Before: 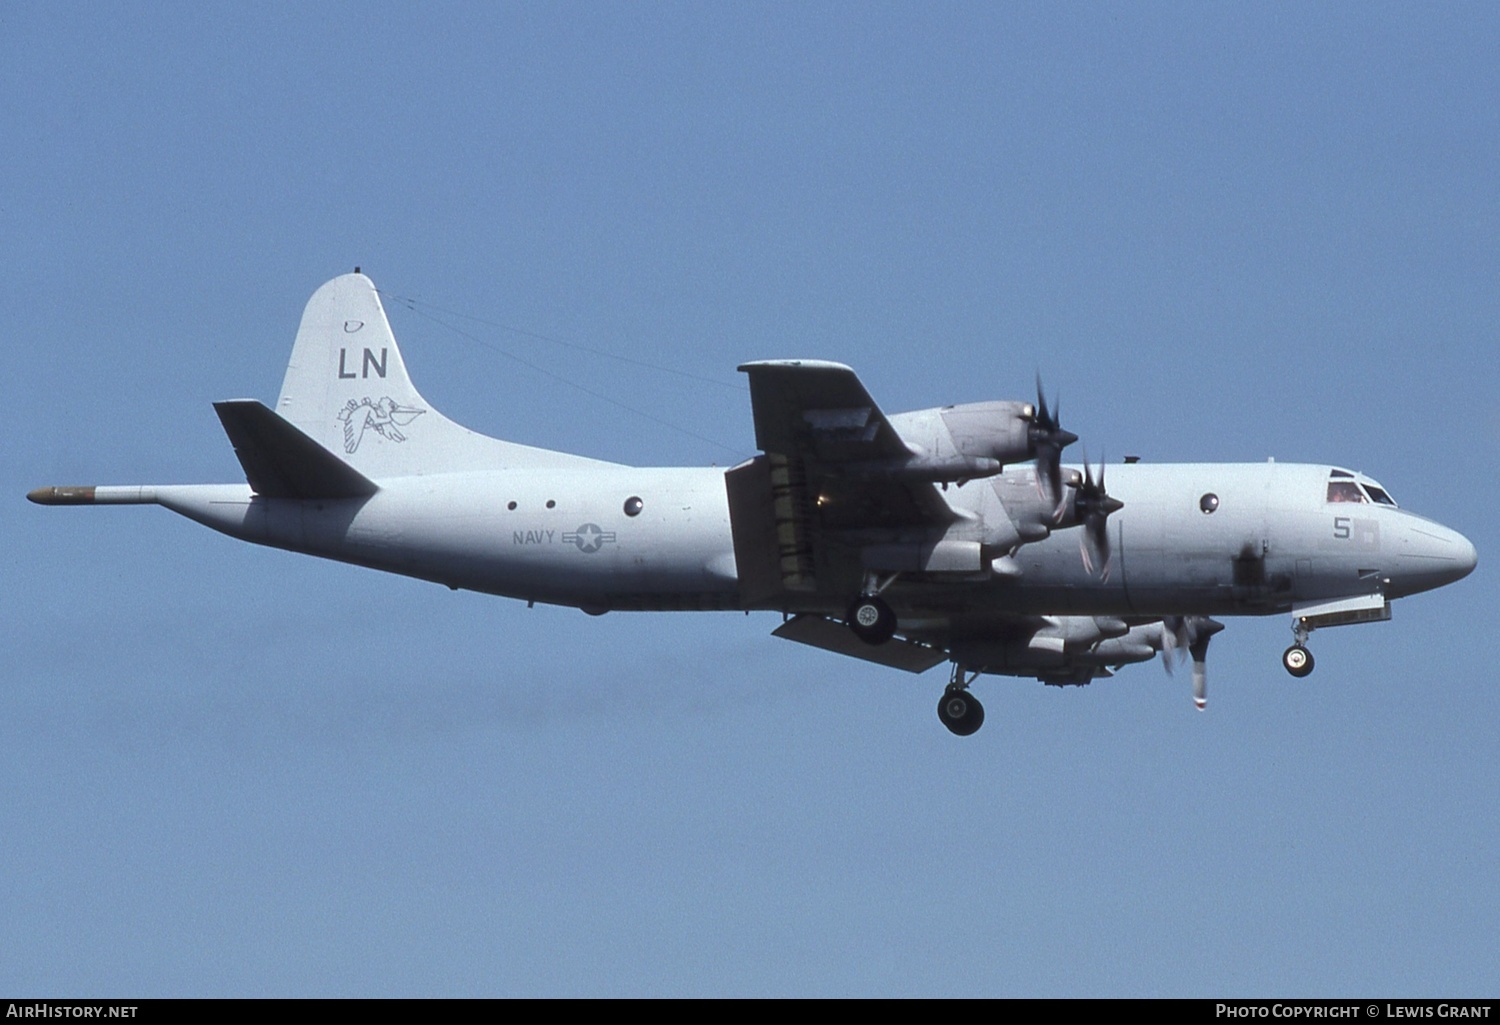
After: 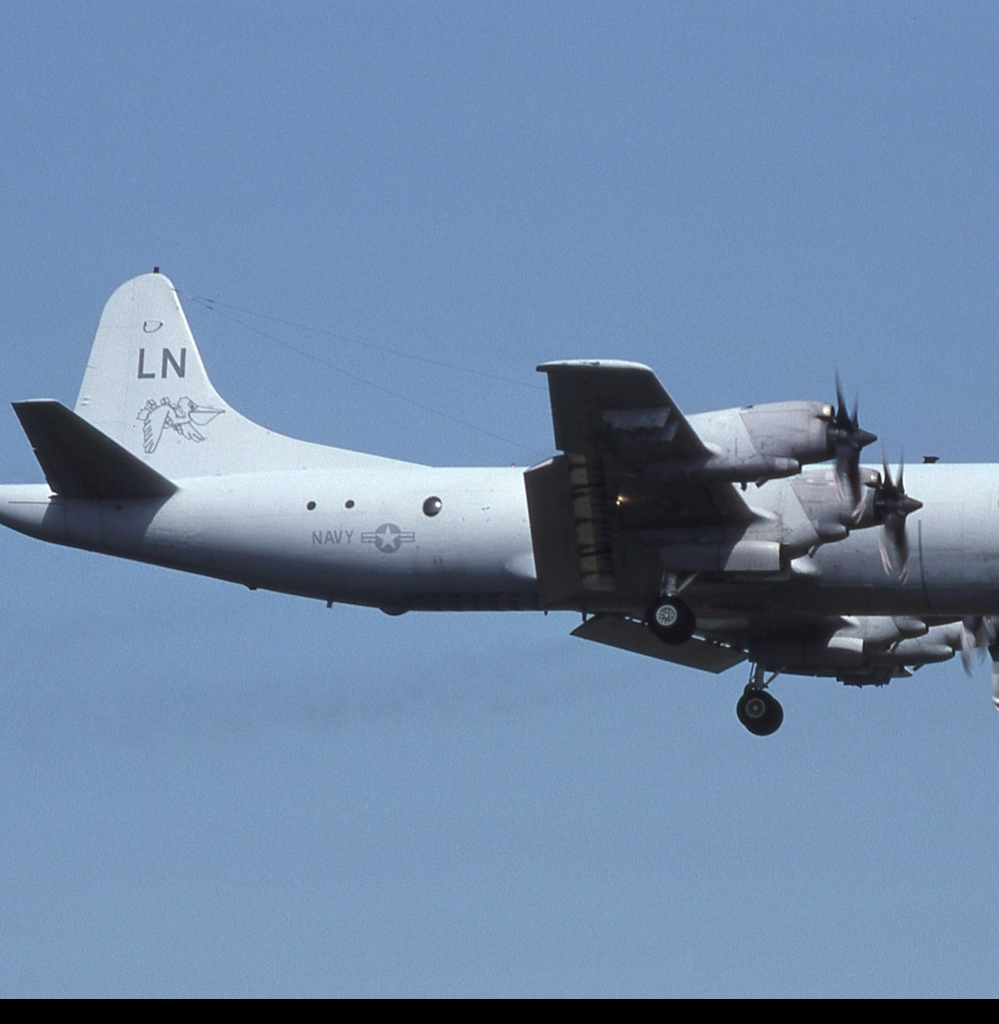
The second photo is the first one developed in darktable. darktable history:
crop and rotate: left 13.423%, right 19.94%
